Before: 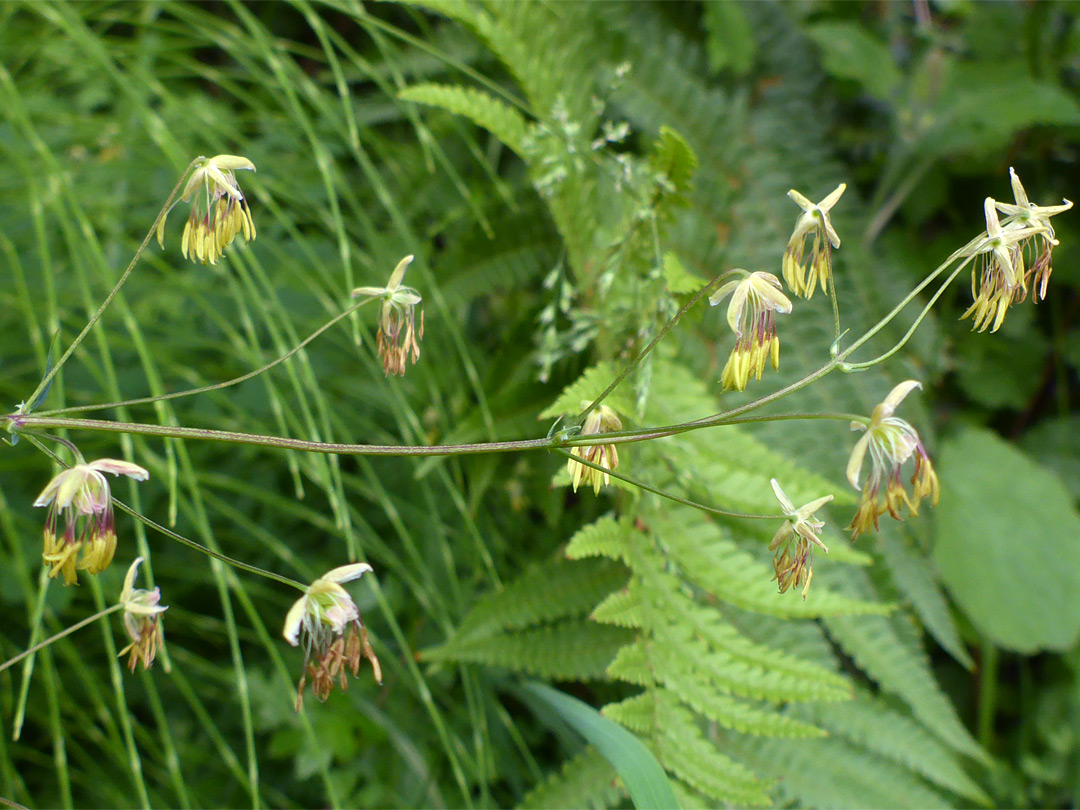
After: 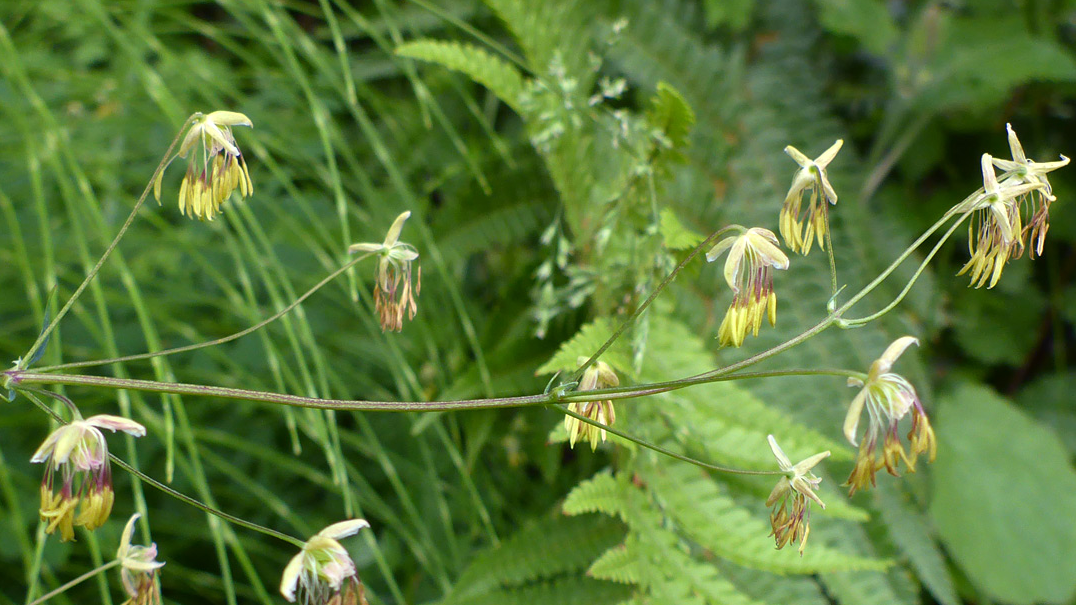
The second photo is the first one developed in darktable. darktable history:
tone equalizer: on, module defaults
crop: left 0.34%, top 5.472%, bottom 19.745%
